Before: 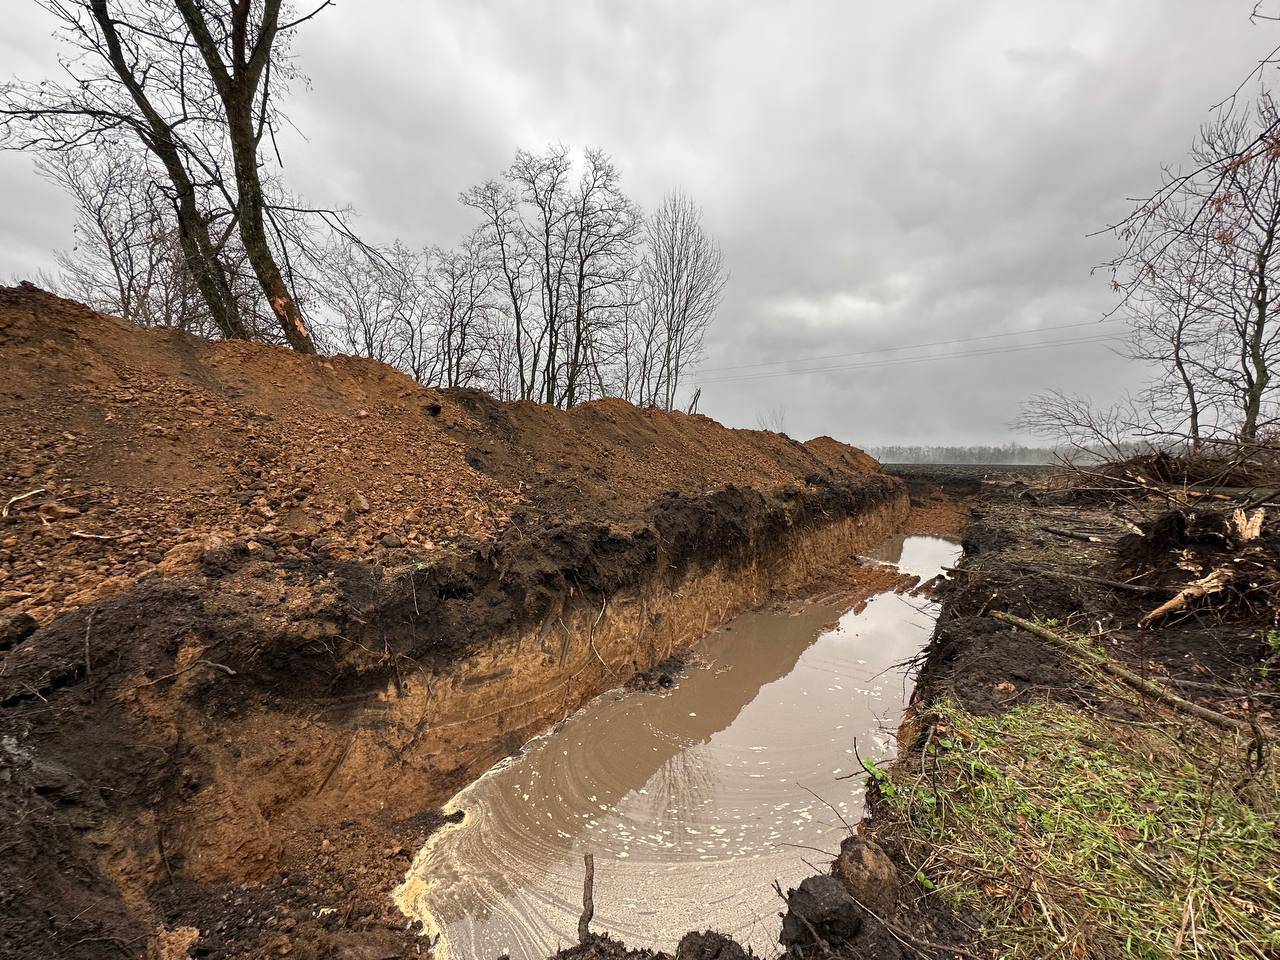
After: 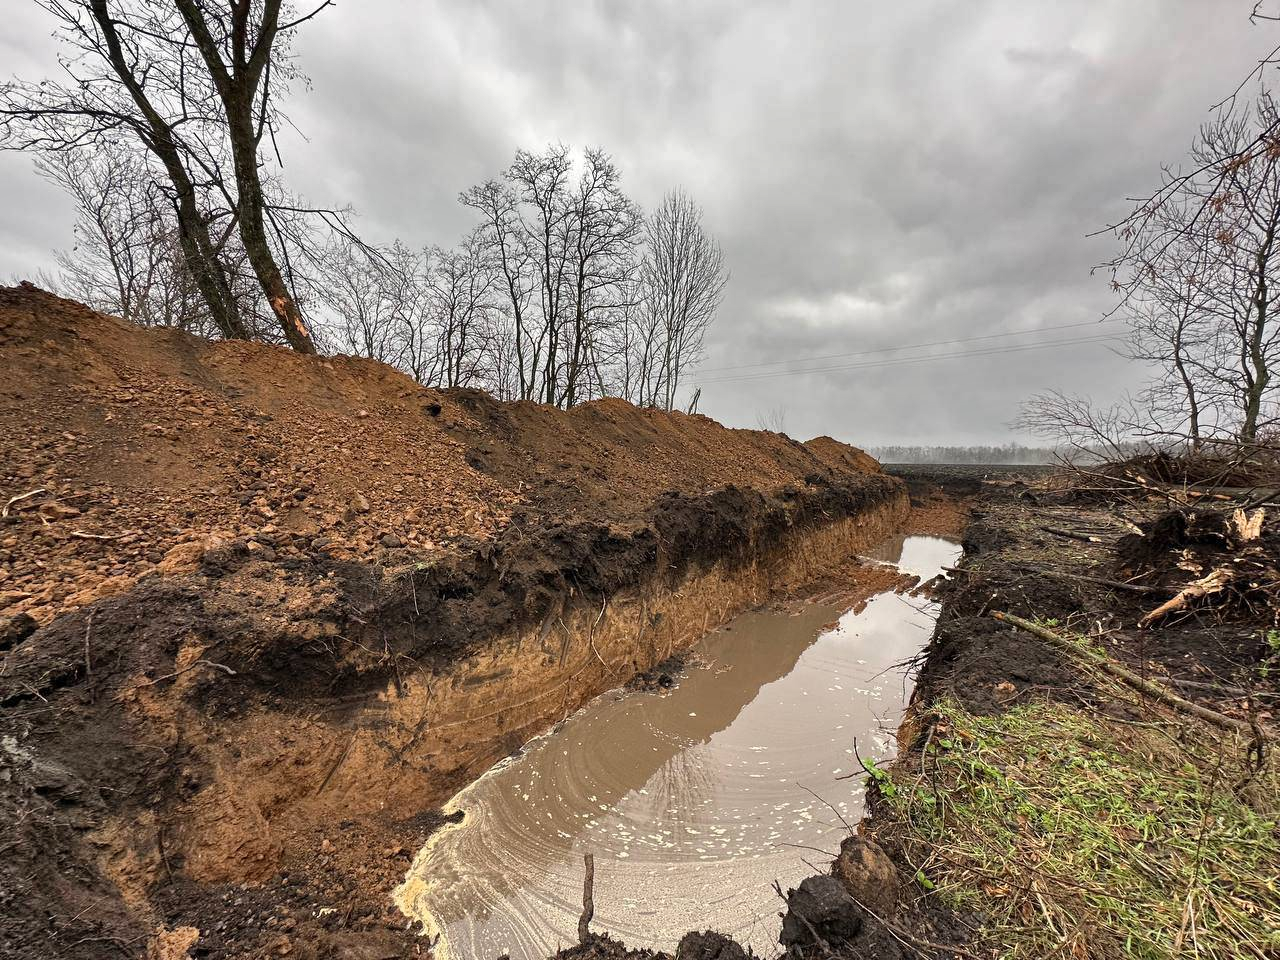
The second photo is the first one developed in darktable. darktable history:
shadows and highlights: shadows 53.27, soften with gaussian
